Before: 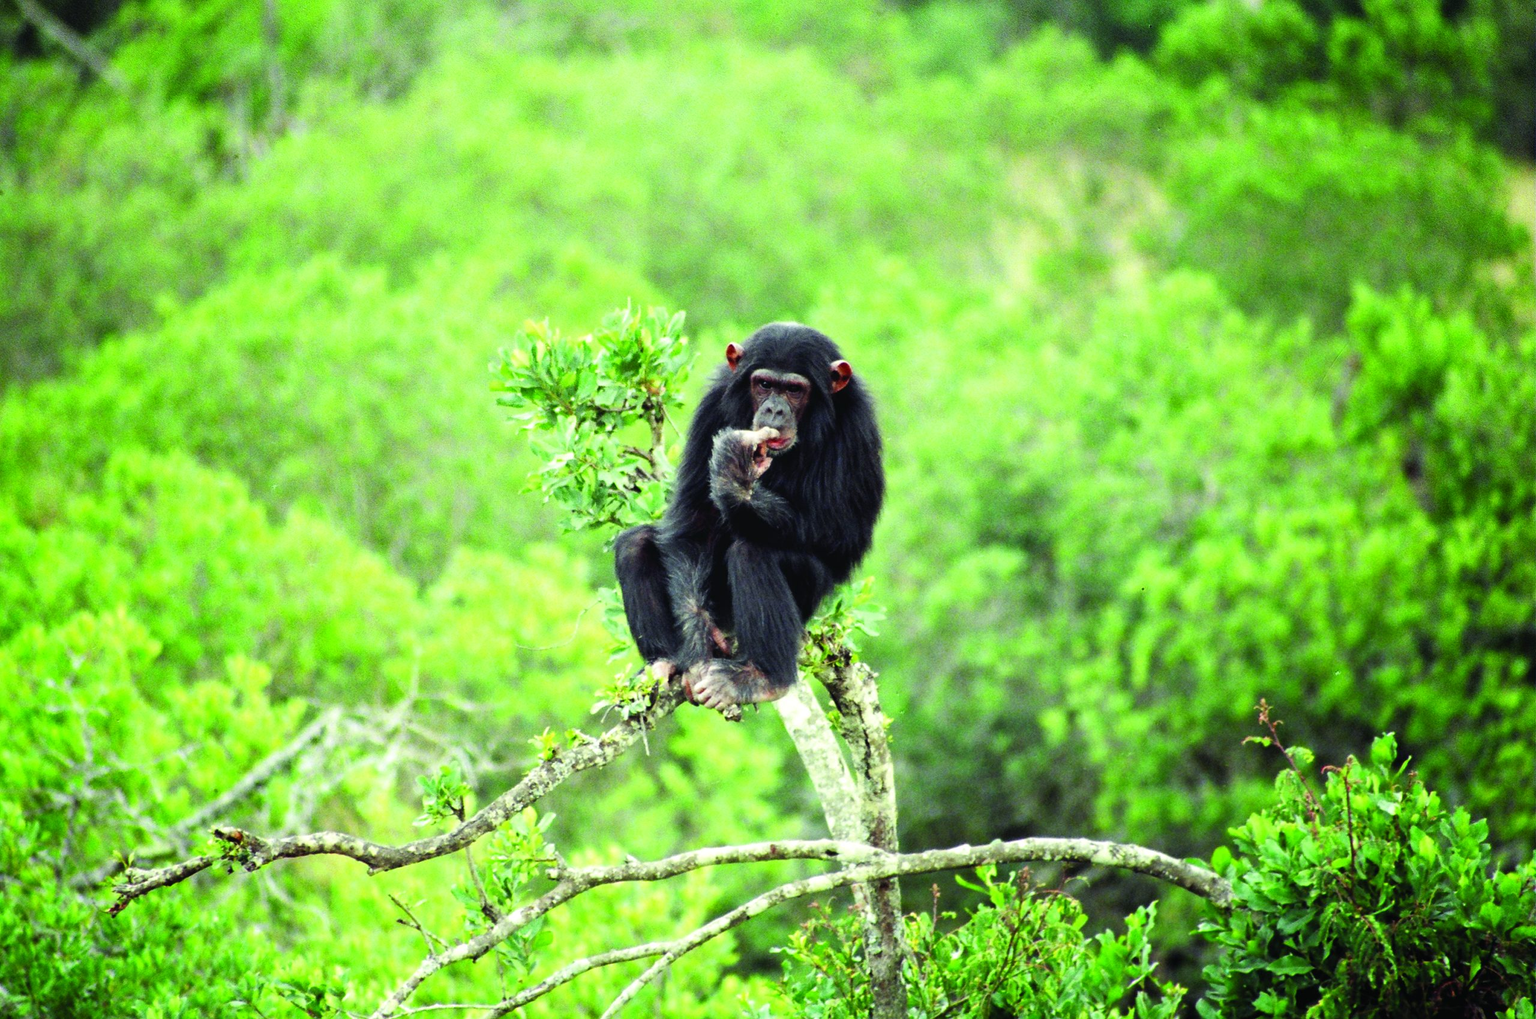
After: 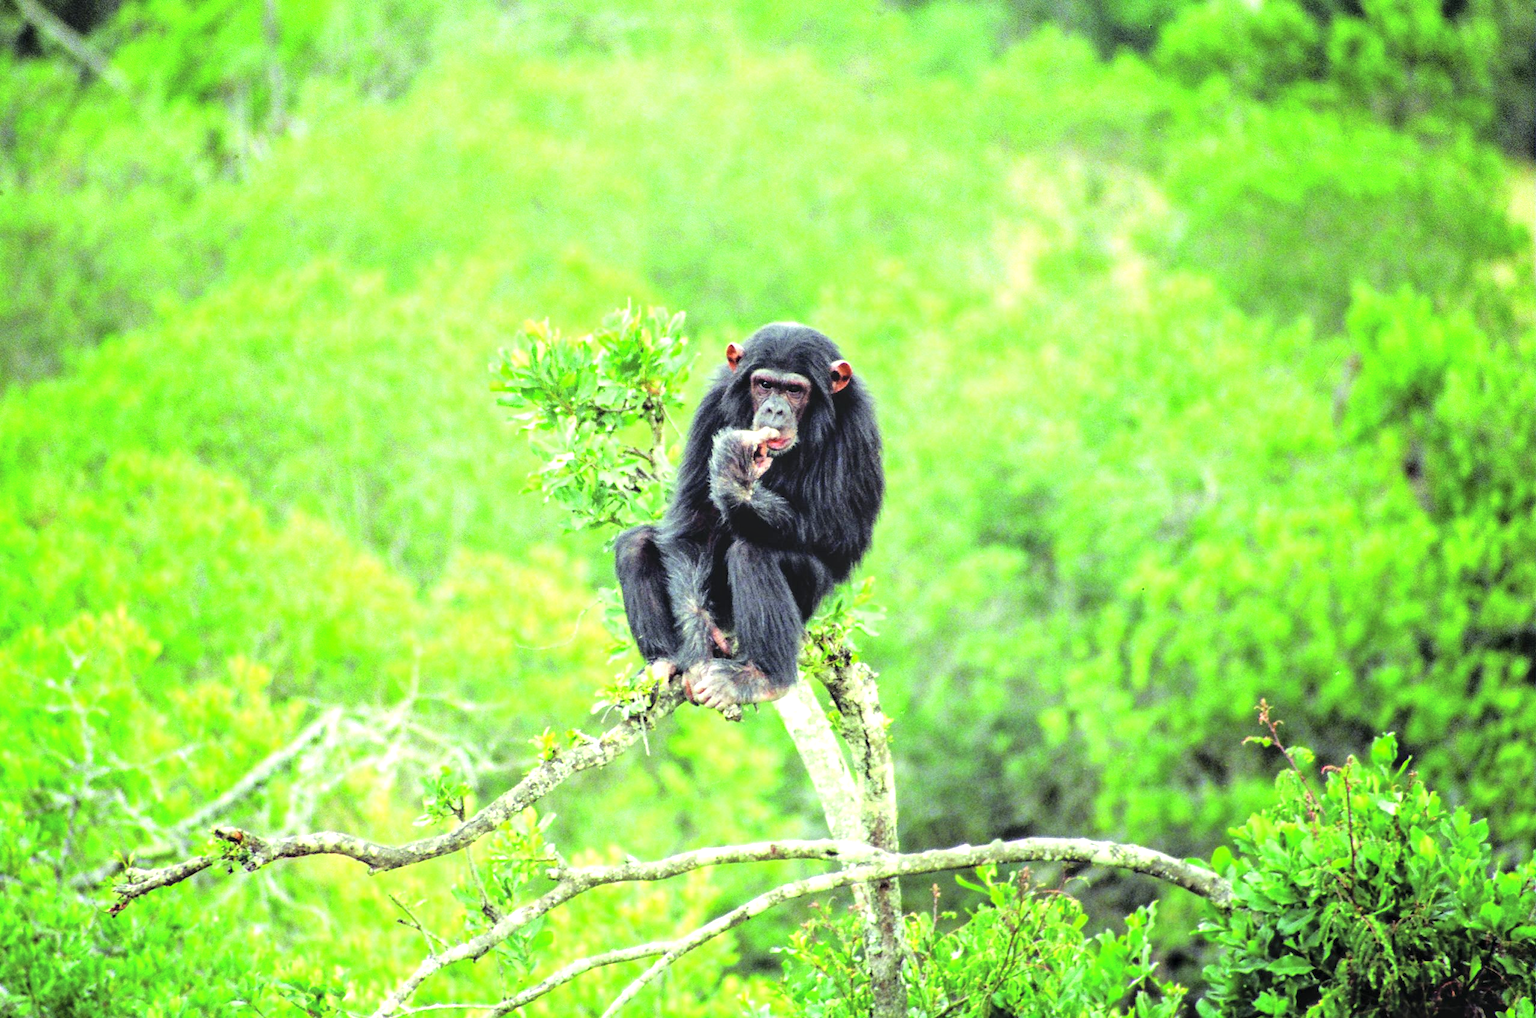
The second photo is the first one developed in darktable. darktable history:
exposure: black level correction 0.001, exposure 0.498 EV, compensate highlight preservation false
tone curve: curves: ch0 [(0, 0) (0.26, 0.424) (0.417, 0.585) (1, 1)], color space Lab, independent channels, preserve colors none
local contrast: on, module defaults
